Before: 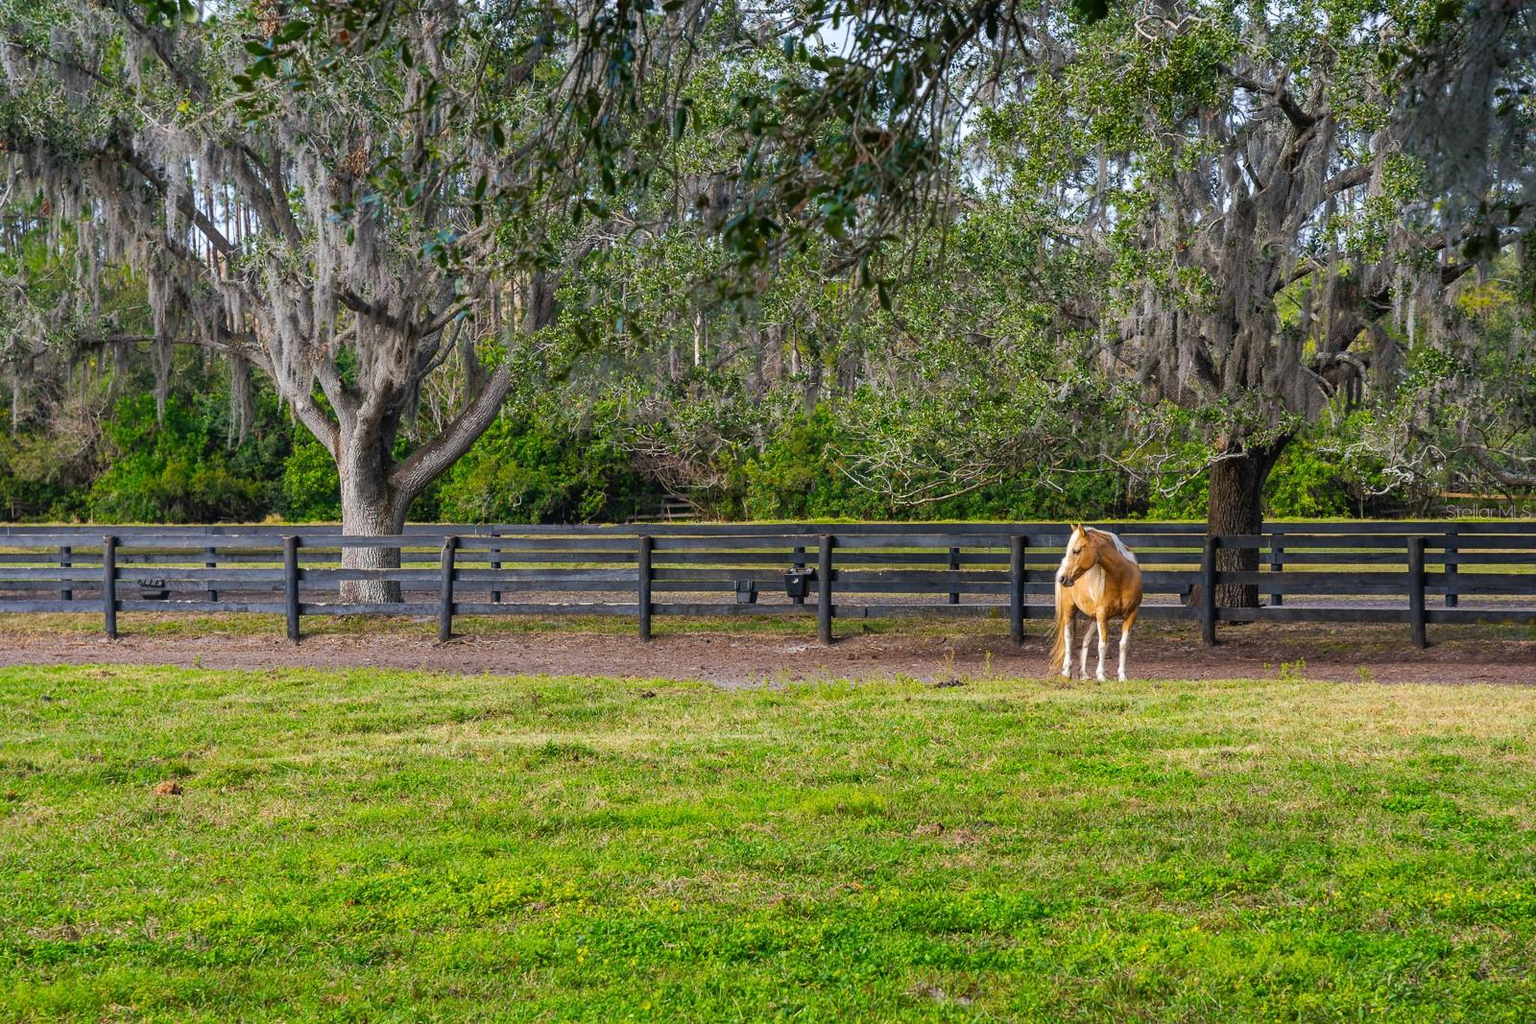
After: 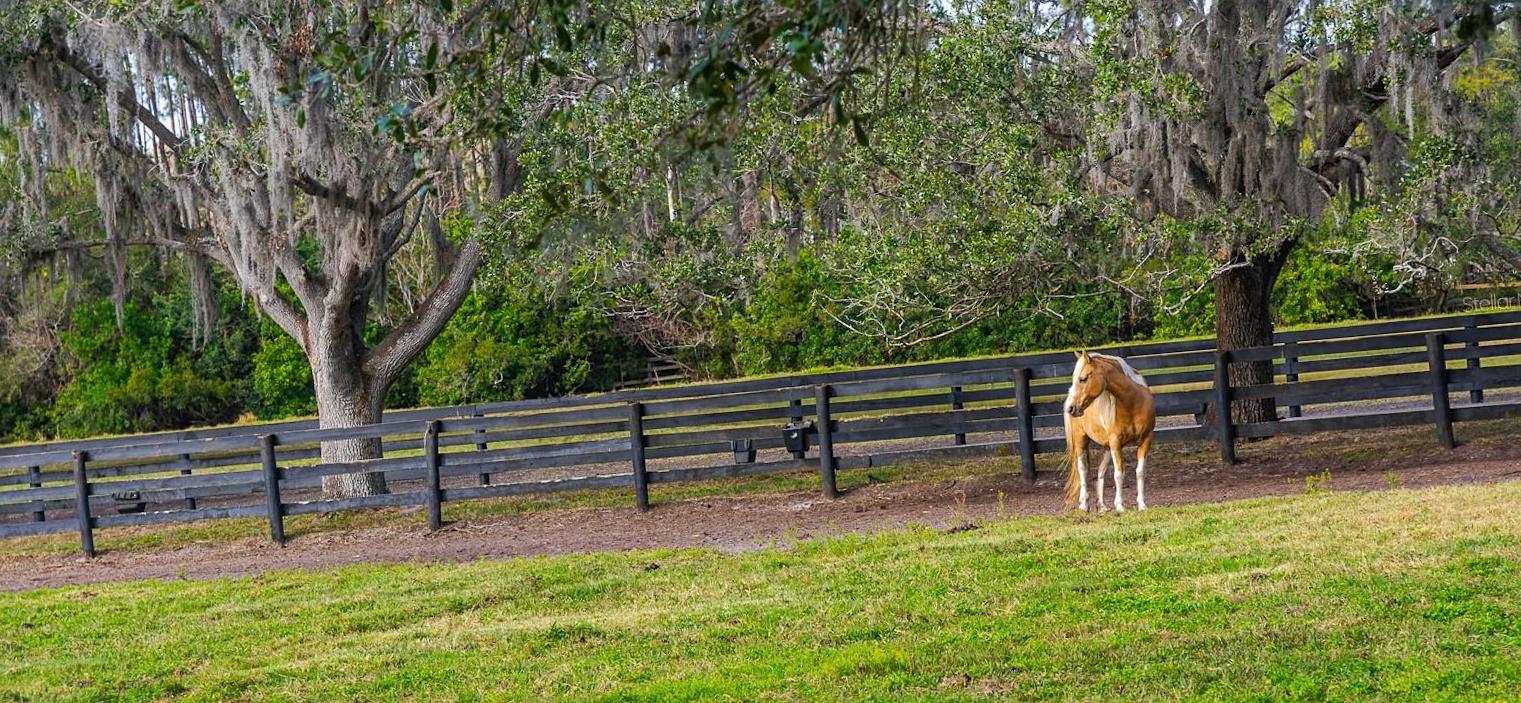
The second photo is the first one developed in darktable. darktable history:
rotate and perspective: rotation -5°, crop left 0.05, crop right 0.952, crop top 0.11, crop bottom 0.89
crop: top 11.038%, bottom 13.962%
sharpen: amount 0.2
